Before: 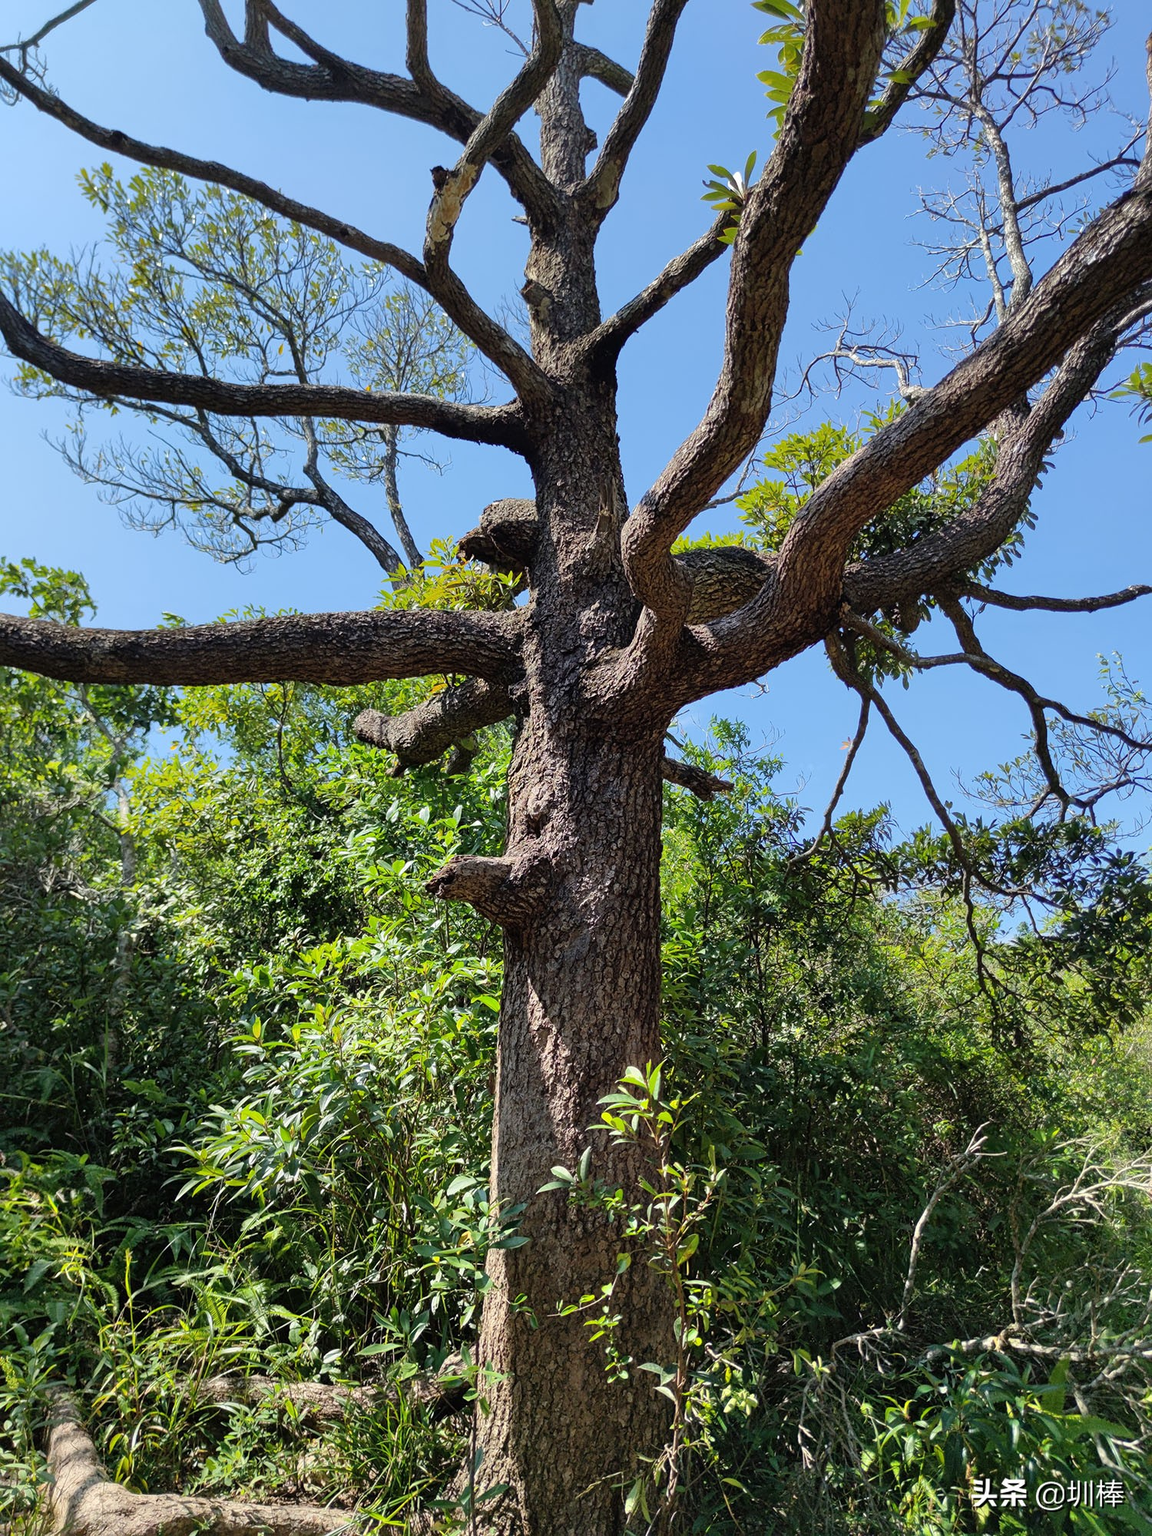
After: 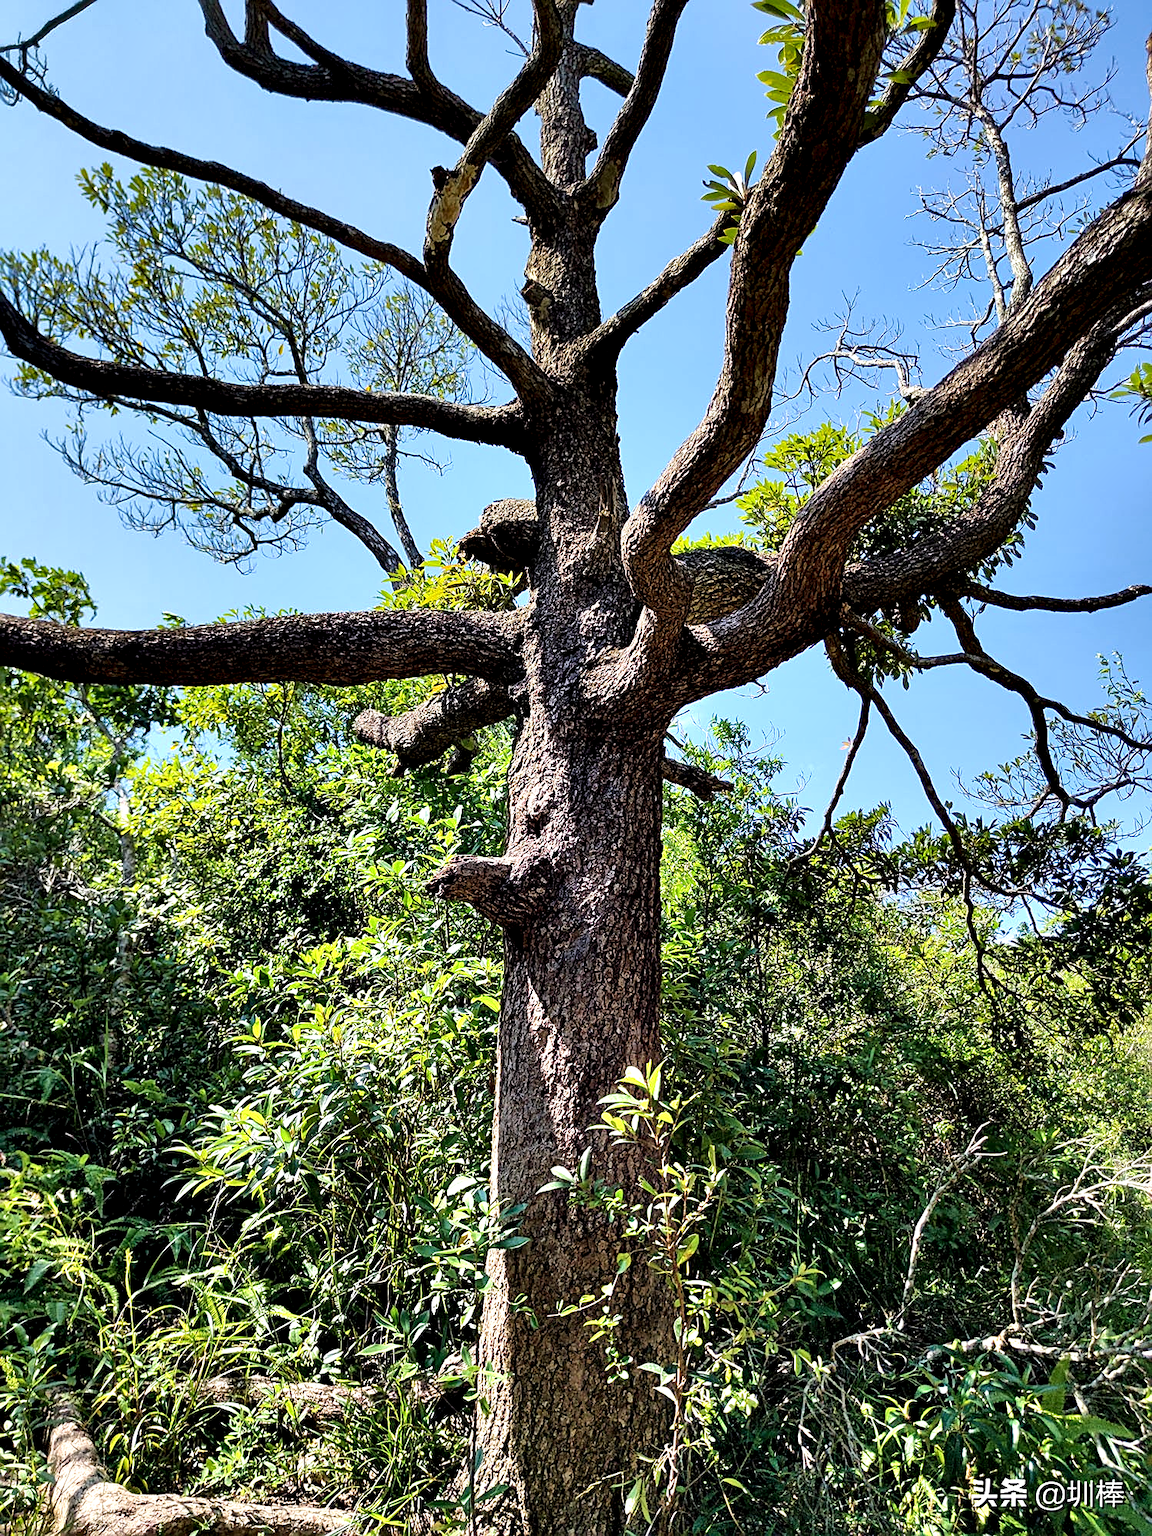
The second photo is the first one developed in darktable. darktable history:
velvia: on, module defaults
shadows and highlights: soften with gaussian
sharpen: on, module defaults
contrast equalizer: octaves 7, y [[0.6 ×6], [0.55 ×6], [0 ×6], [0 ×6], [0 ×6]]
